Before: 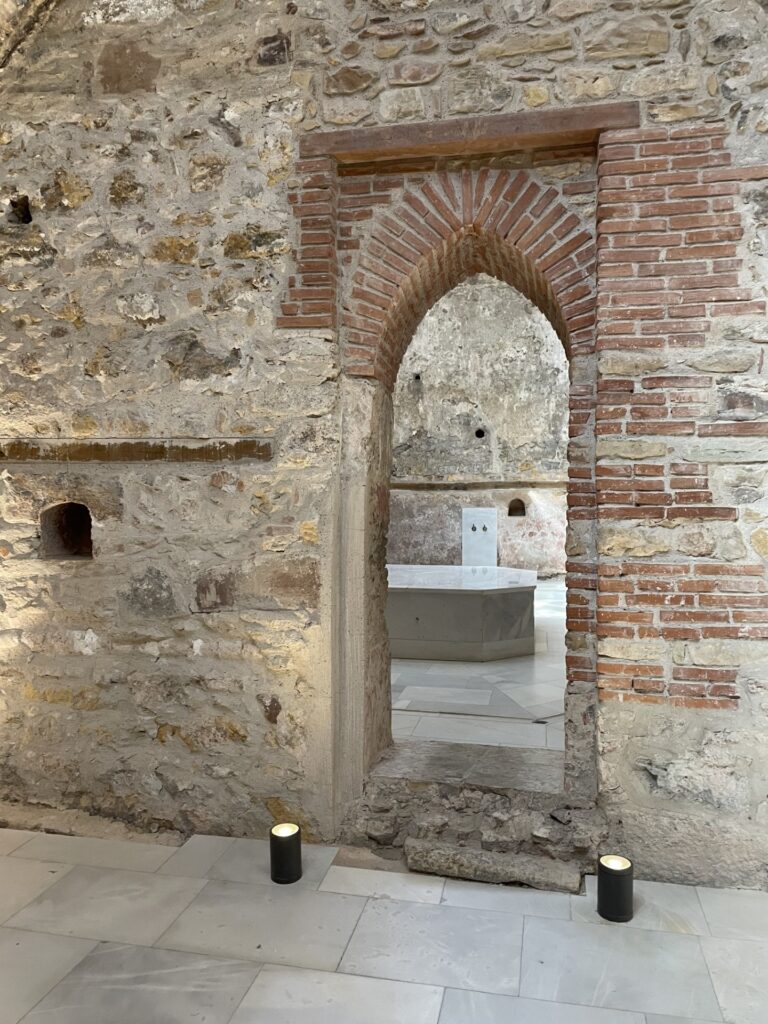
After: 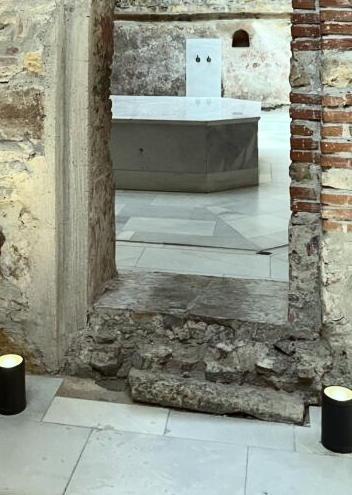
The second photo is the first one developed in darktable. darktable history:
crop: left 35.976%, top 45.819%, right 18.162%, bottom 5.807%
contrast brightness saturation: contrast 0.28
color correction: highlights a* -6.69, highlights b* 0.49
